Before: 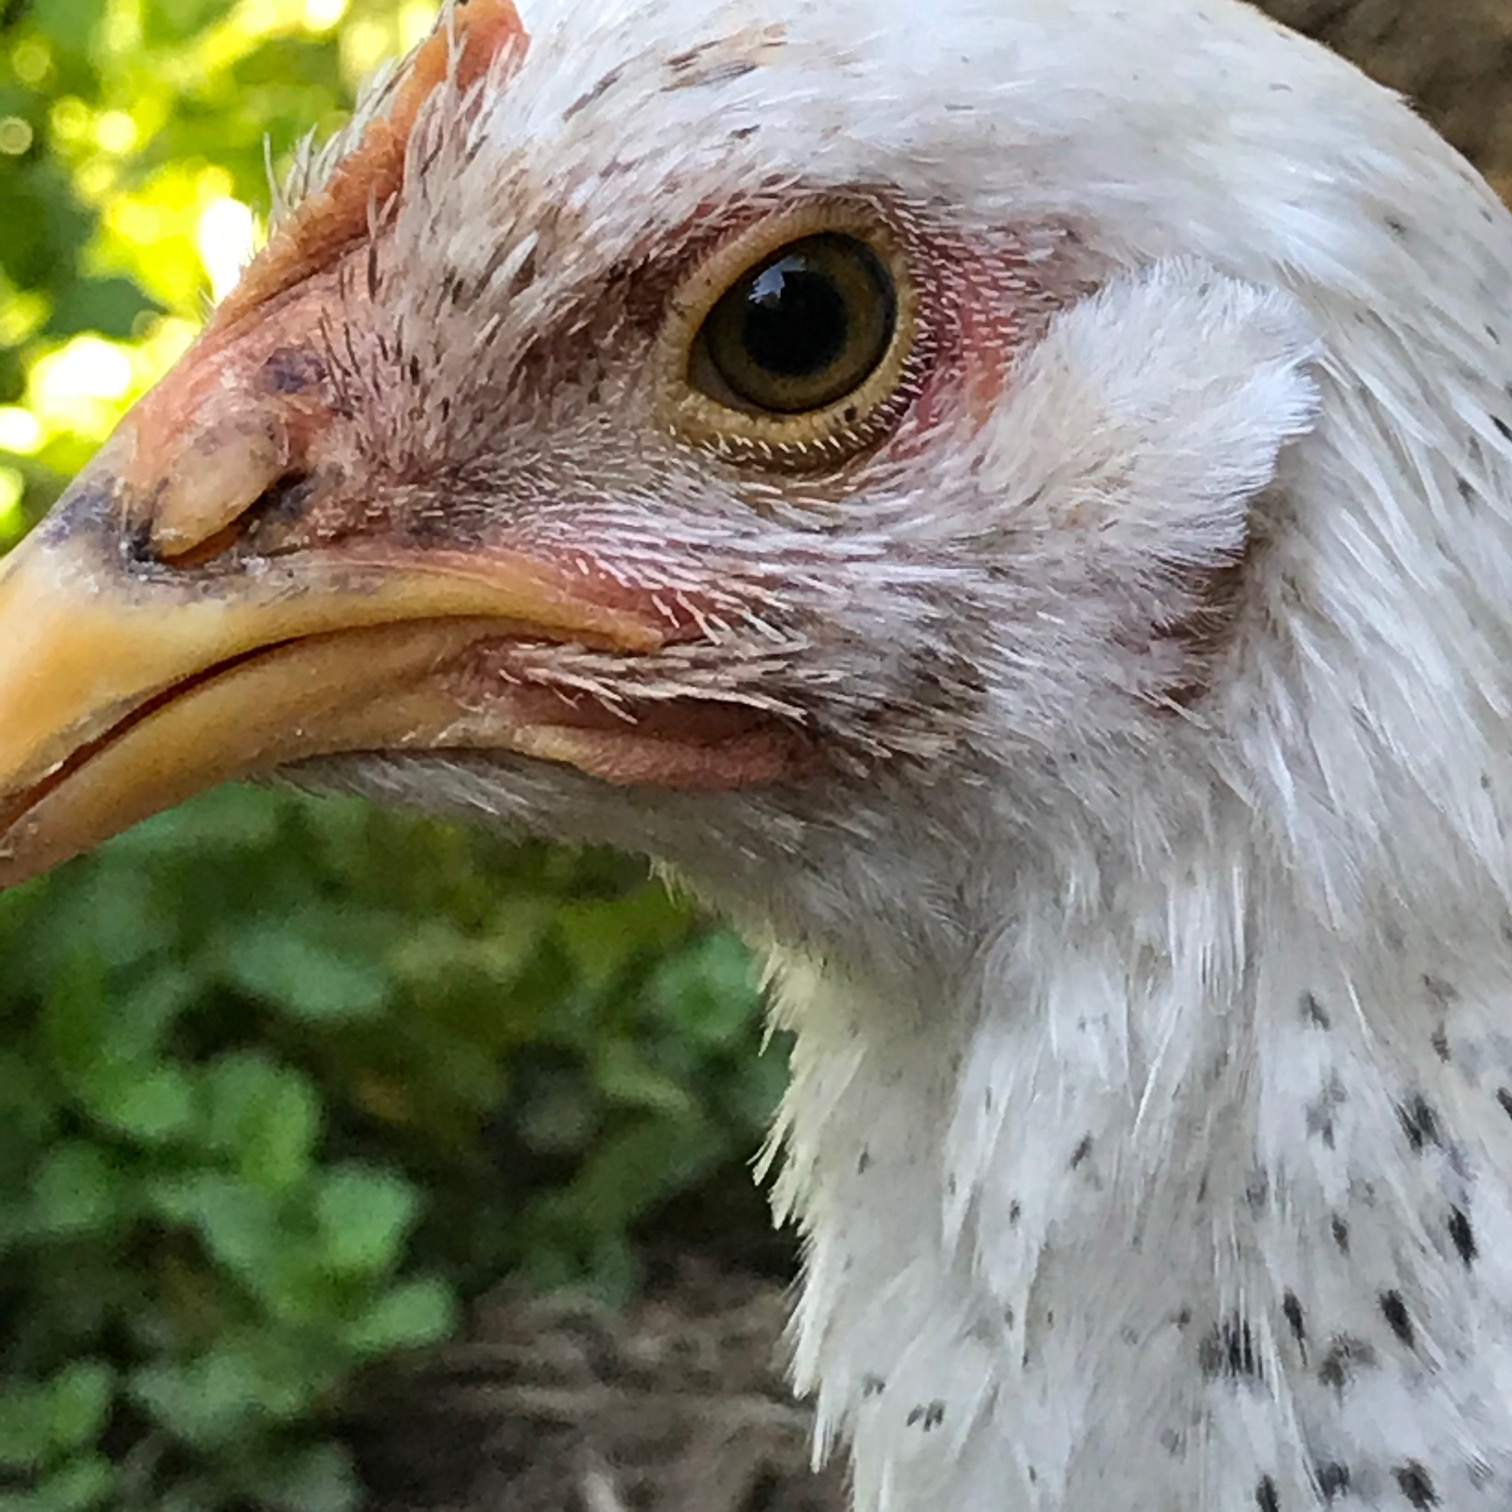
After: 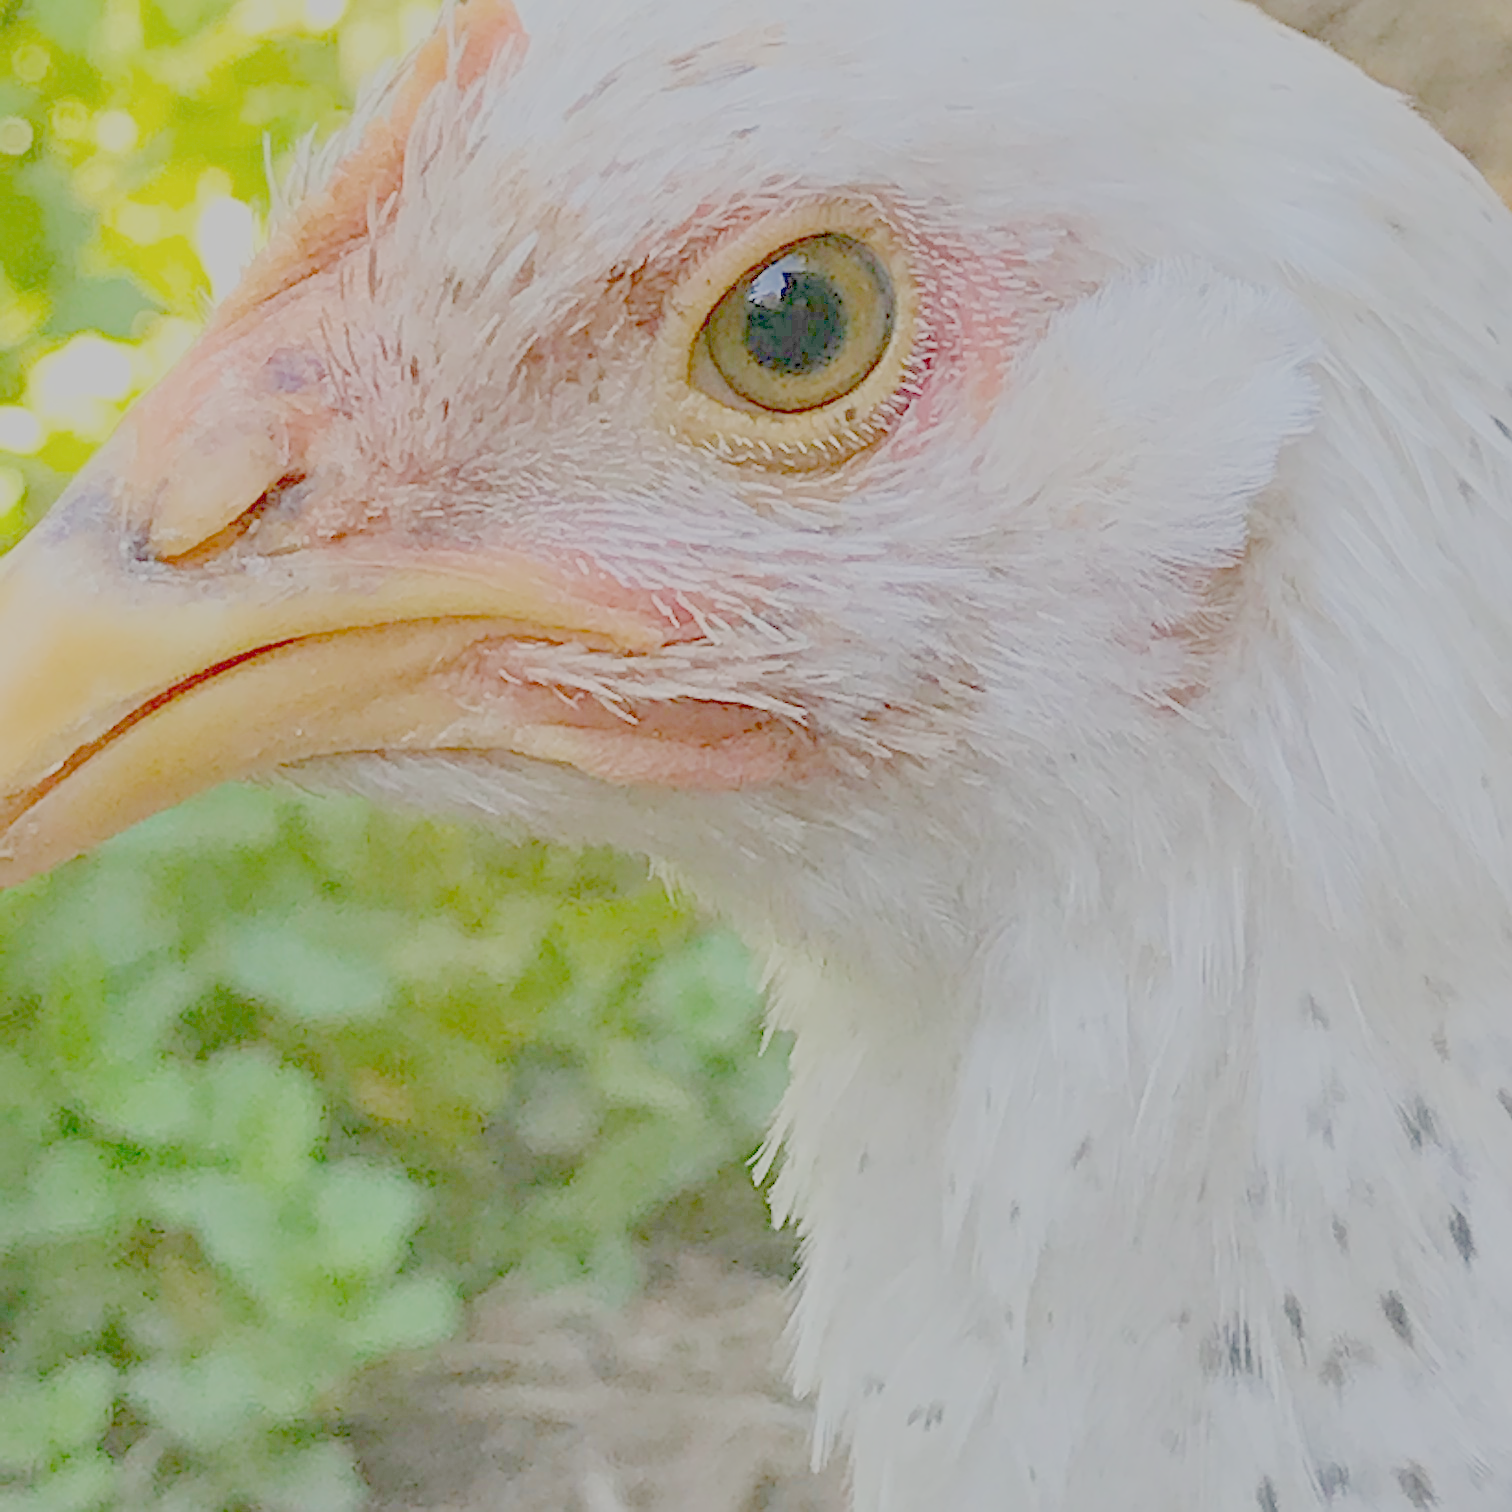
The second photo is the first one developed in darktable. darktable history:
sharpen: on, module defaults
color balance rgb: on, module defaults
filmic rgb: black relative exposure -16 EV, white relative exposure 8 EV, threshold 3 EV, hardness 4.17, latitude 50%, contrast 0.5, color science v5 (2021), contrast in shadows safe, contrast in highlights safe
exposure: exposure 1.137 EV
